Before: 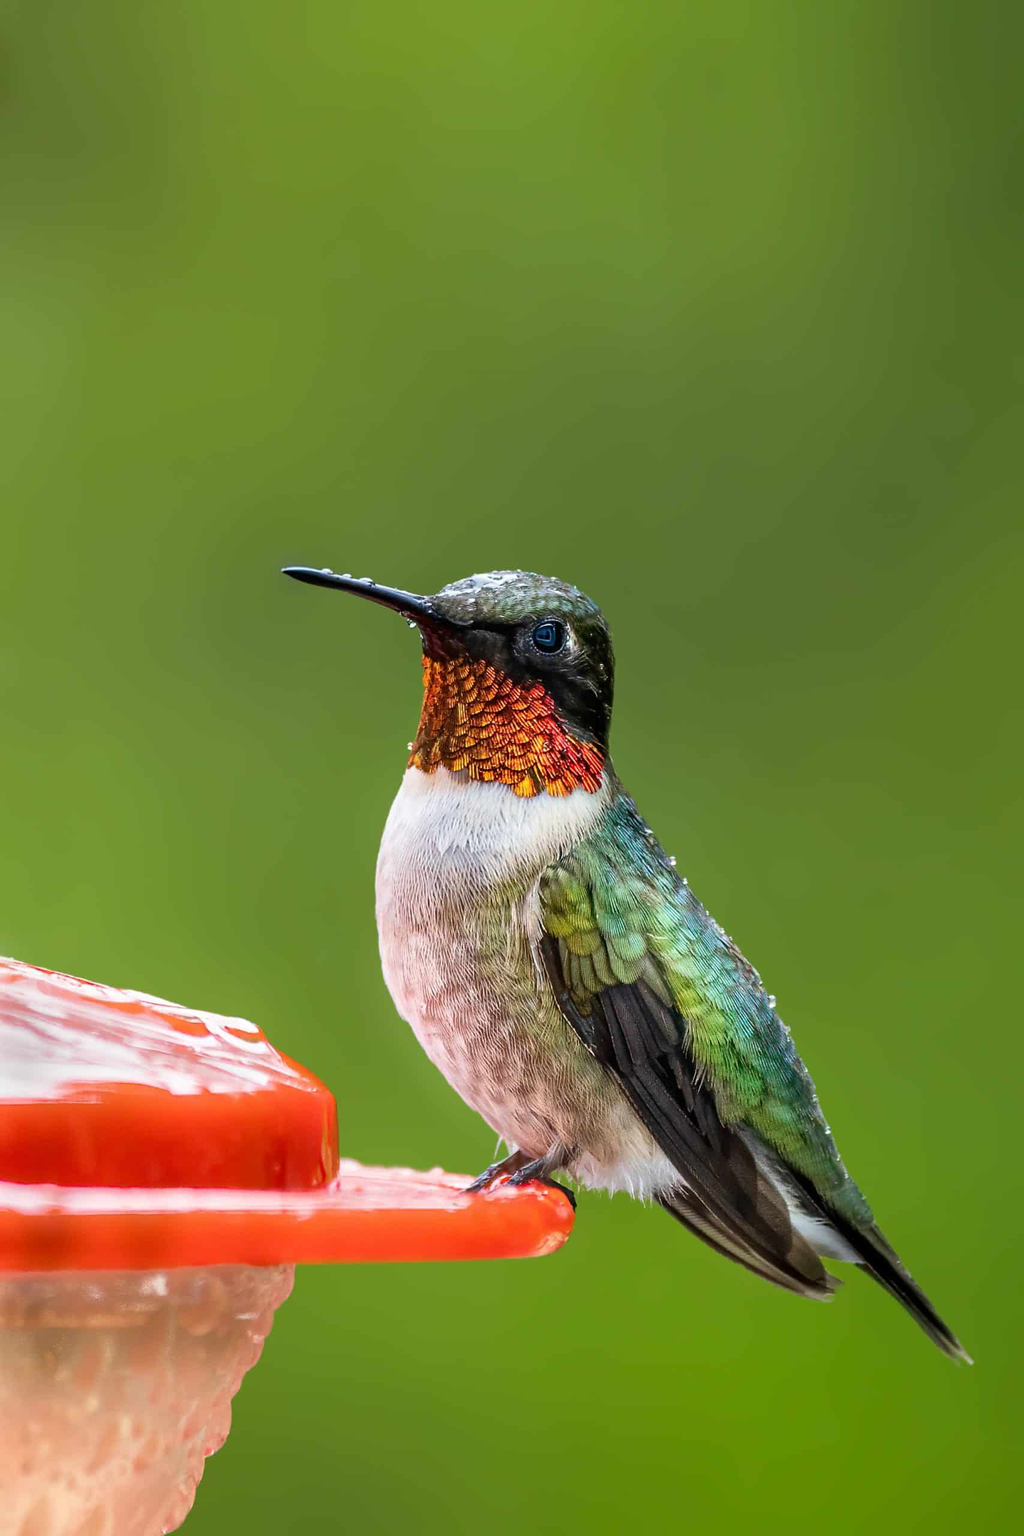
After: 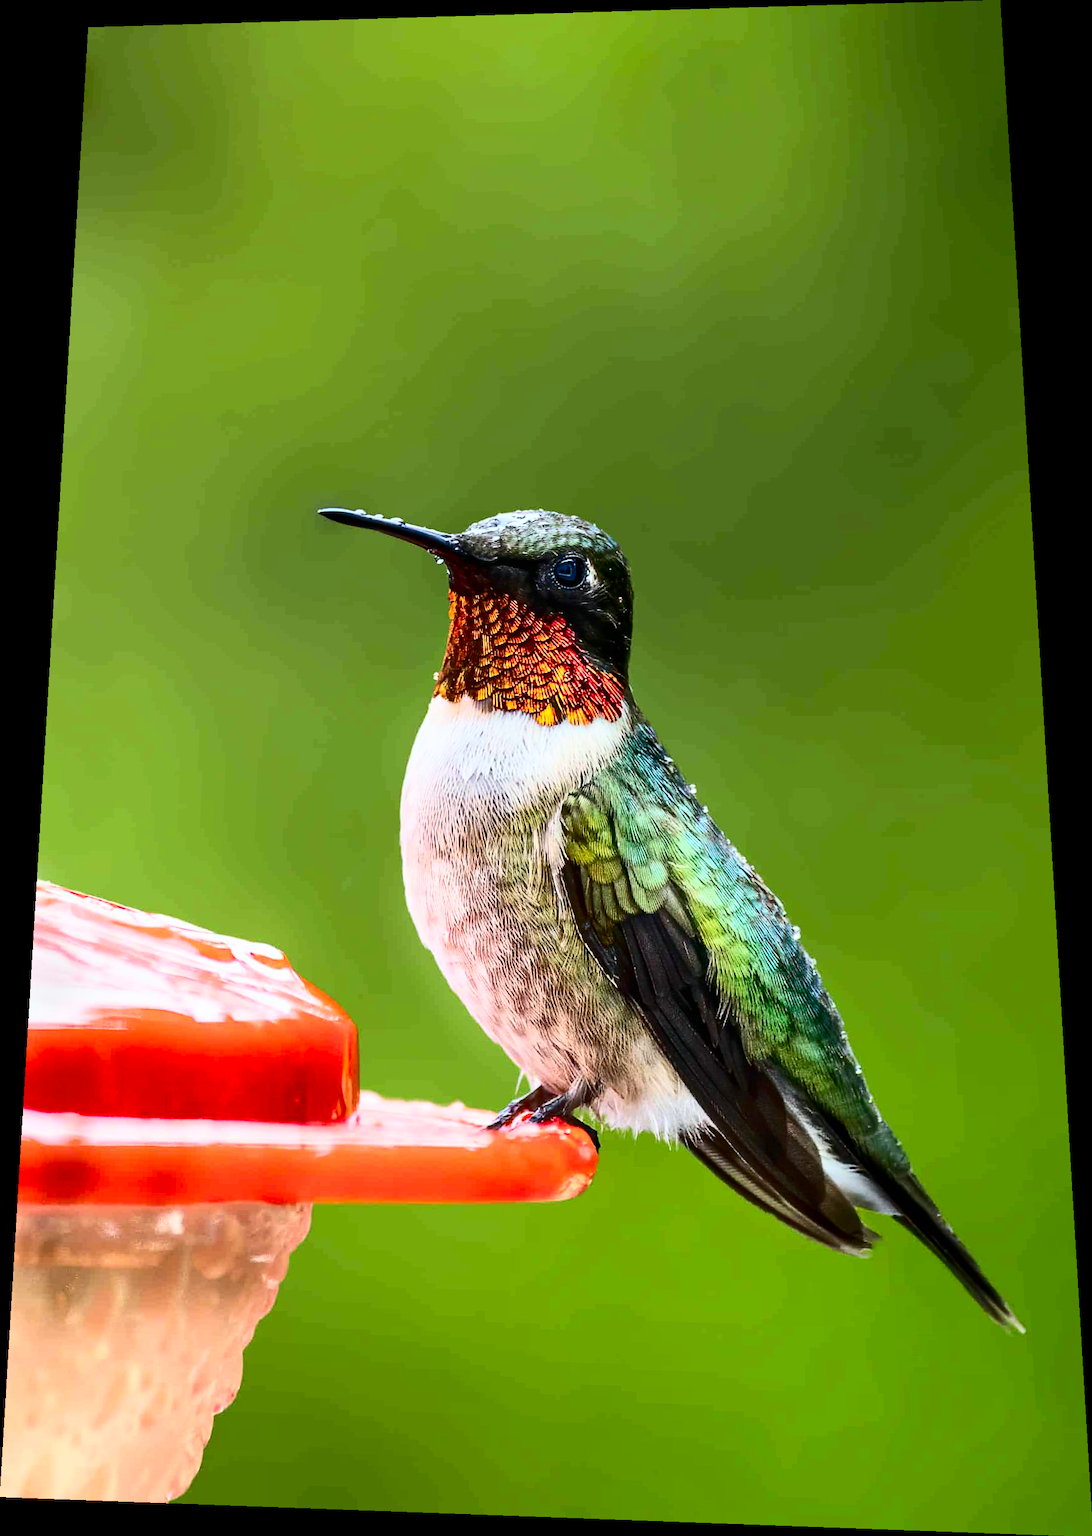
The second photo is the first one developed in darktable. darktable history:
contrast brightness saturation: contrast 0.4, brightness 0.05, saturation 0.25
rotate and perspective: rotation 0.128°, lens shift (vertical) -0.181, lens shift (horizontal) -0.044, shear 0.001, automatic cropping off
white balance: red 0.986, blue 1.01
